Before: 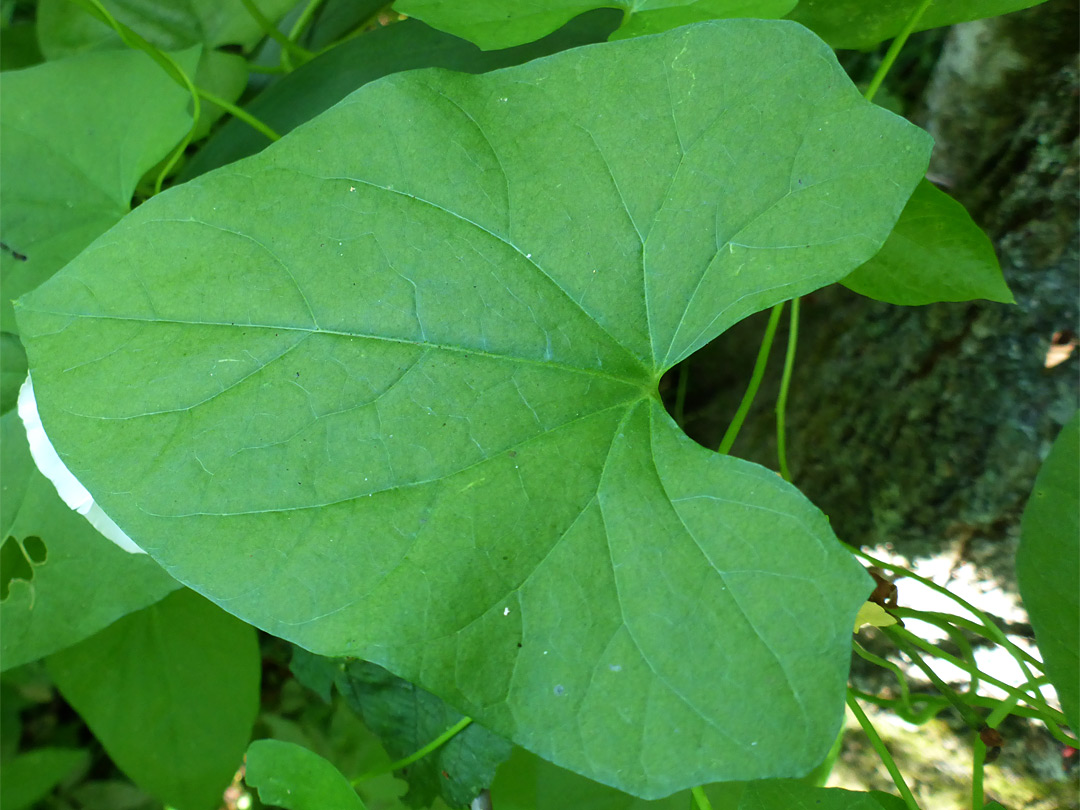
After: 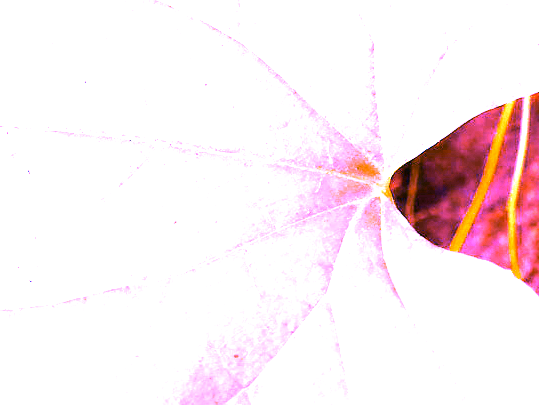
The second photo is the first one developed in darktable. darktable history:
color contrast: green-magenta contrast 0.85, blue-yellow contrast 1.25, unbound 0
crop: left 25%, top 25%, right 25%, bottom 25%
white balance: red 8, blue 8
velvia: on, module defaults
